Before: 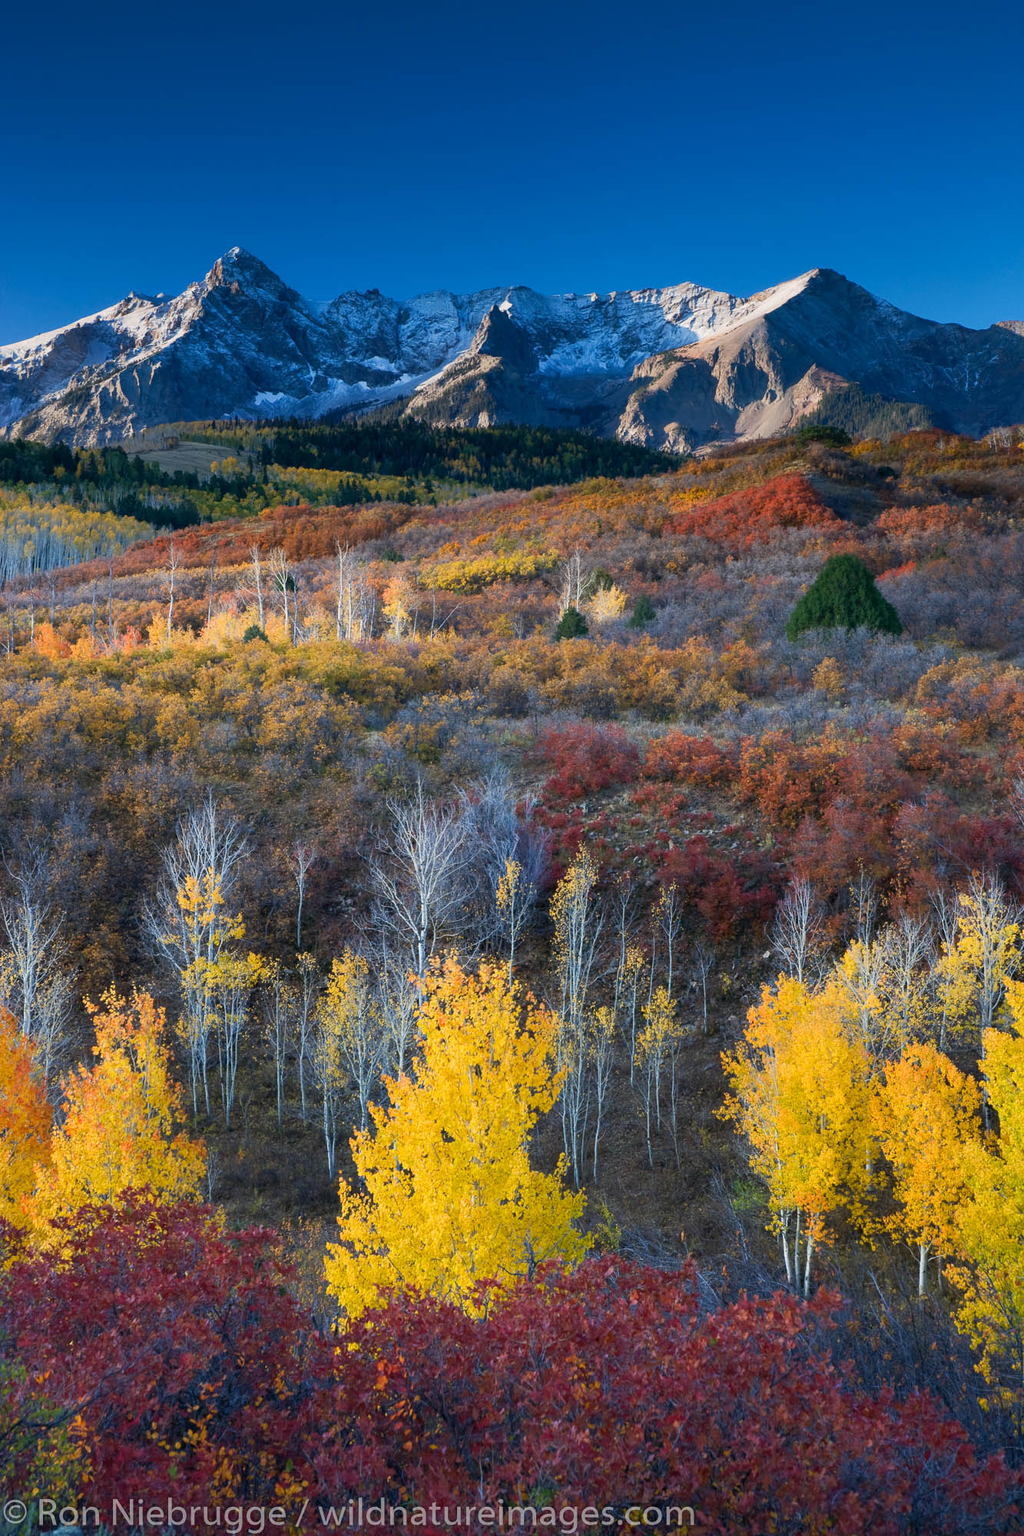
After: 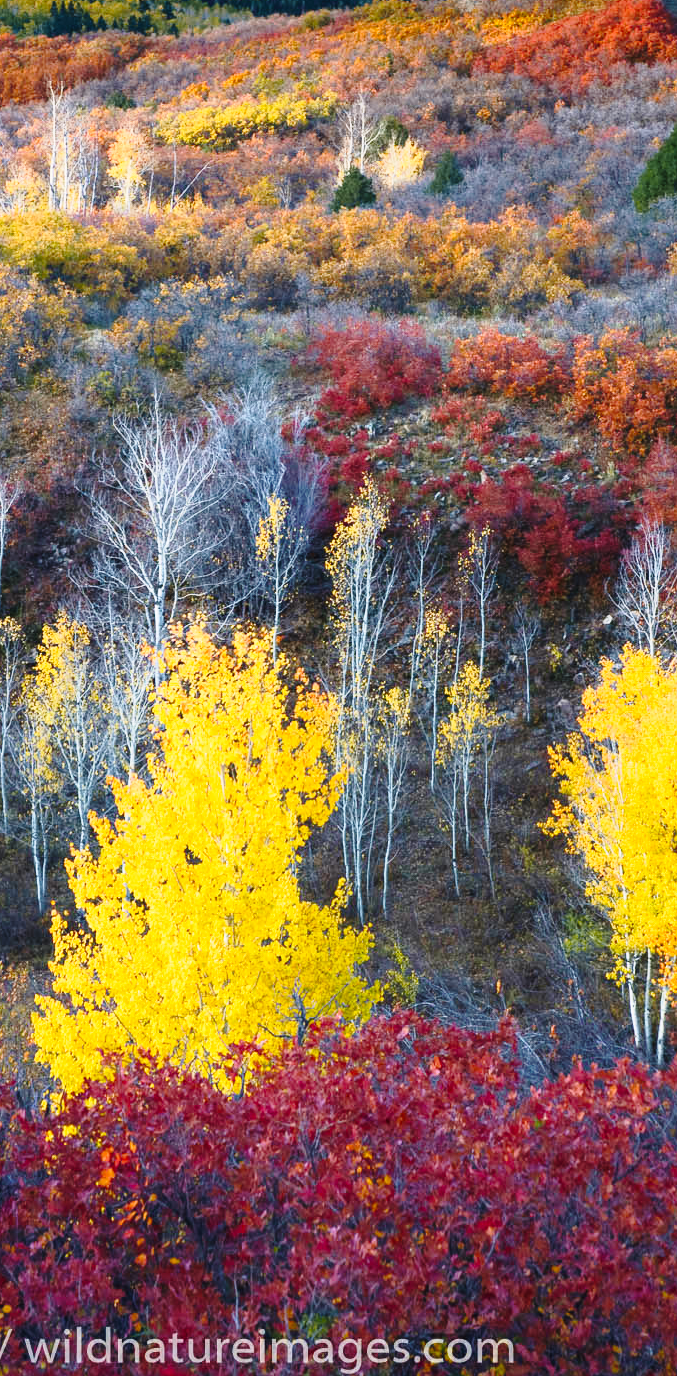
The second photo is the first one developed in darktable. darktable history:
crop and rotate: left 29.302%, top 31.153%, right 19.839%
tone curve: curves: ch0 [(0, 0.024) (0.119, 0.146) (0.474, 0.464) (0.718, 0.721) (0.817, 0.839) (1, 0.998)]; ch1 [(0, 0) (0.377, 0.416) (0.439, 0.451) (0.477, 0.477) (0.501, 0.503) (0.538, 0.544) (0.58, 0.602) (0.664, 0.676) (0.783, 0.804) (1, 1)]; ch2 [(0, 0) (0.38, 0.405) (0.463, 0.456) (0.498, 0.497) (0.524, 0.535) (0.578, 0.576) (0.648, 0.665) (1, 1)], color space Lab, independent channels, preserve colors none
base curve: curves: ch0 [(0, 0) (0.028, 0.03) (0.121, 0.232) (0.46, 0.748) (0.859, 0.968) (1, 1)], preserve colors none
